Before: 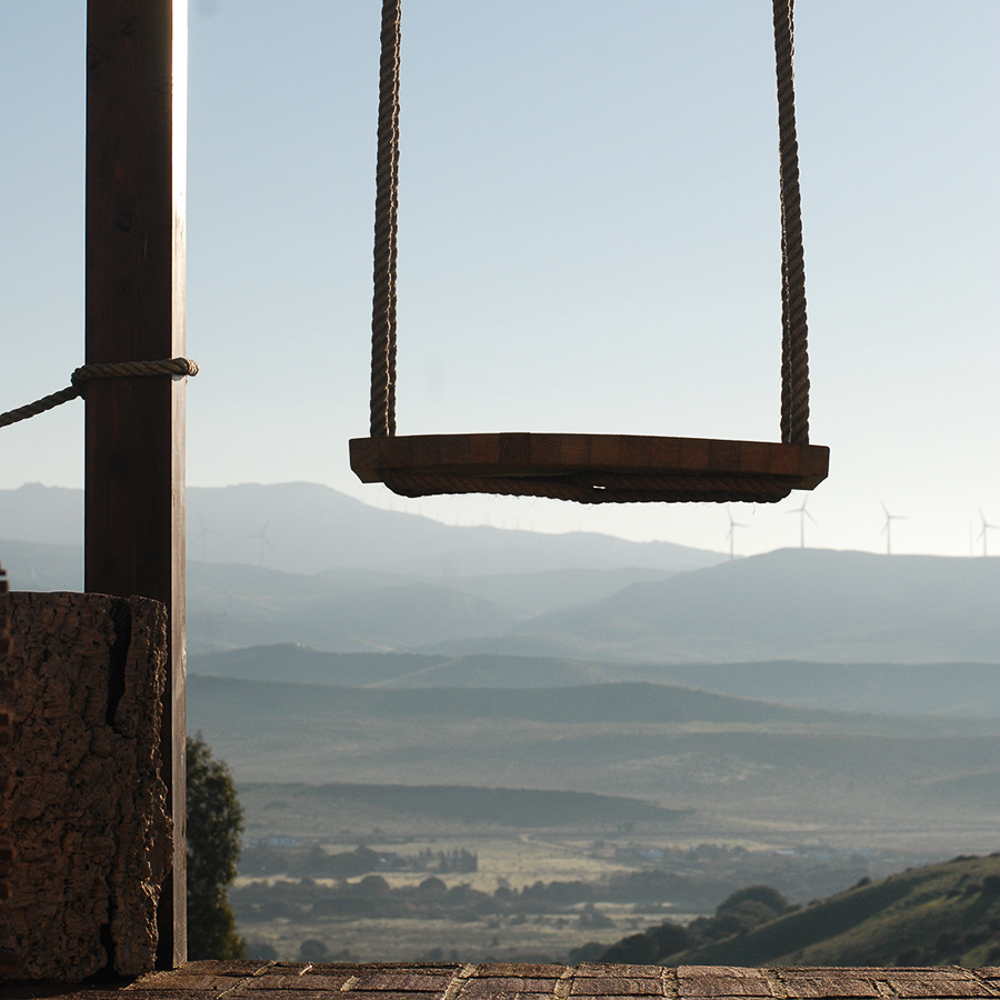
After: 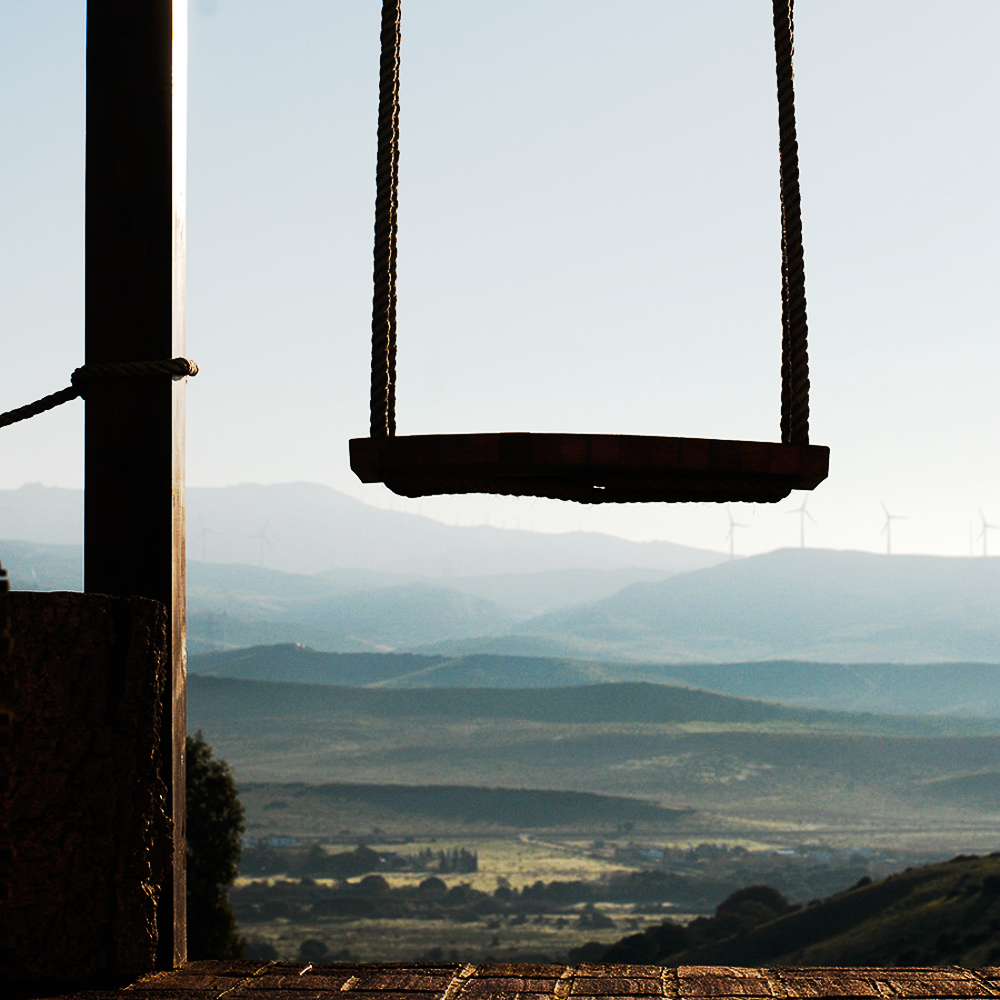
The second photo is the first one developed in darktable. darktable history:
tone curve: curves: ch0 [(0, 0) (0.003, 0.005) (0.011, 0.006) (0.025, 0.004) (0.044, 0.004) (0.069, 0.007) (0.1, 0.014) (0.136, 0.018) (0.177, 0.034) (0.224, 0.065) (0.277, 0.089) (0.335, 0.143) (0.399, 0.219) (0.468, 0.327) (0.543, 0.455) (0.623, 0.63) (0.709, 0.786) (0.801, 0.87) (0.898, 0.922) (1, 1)], preserve colors none
